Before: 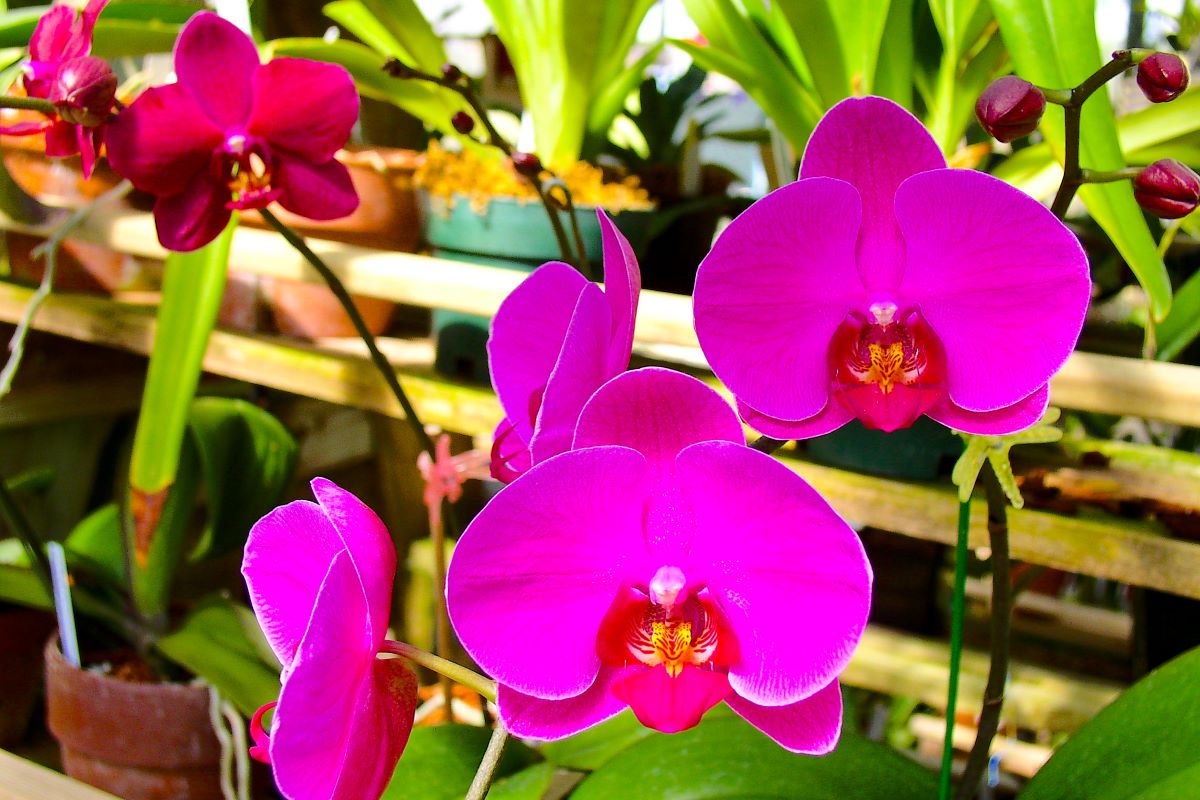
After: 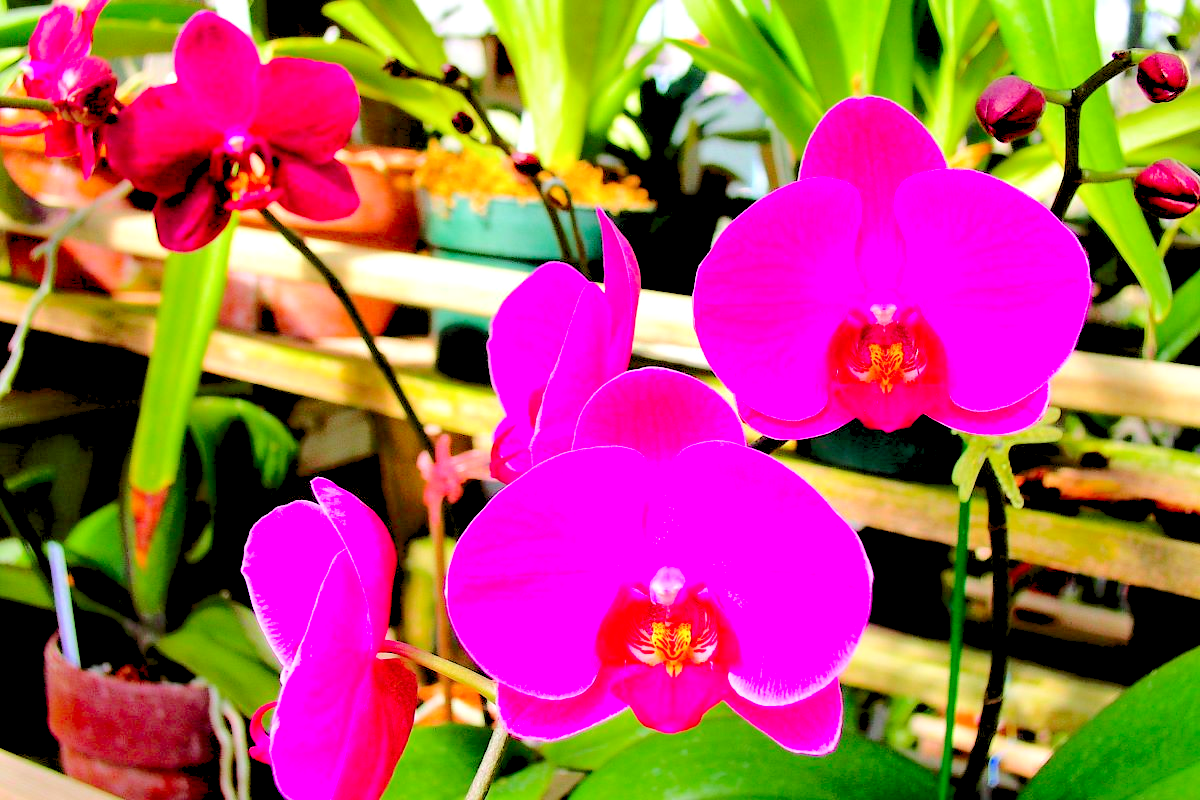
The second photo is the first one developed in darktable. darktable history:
tone curve: curves: ch0 [(0, 0) (0.106, 0.041) (0.256, 0.197) (0.37, 0.336) (0.513, 0.481) (0.667, 0.629) (1, 1)]; ch1 [(0, 0) (0.502, 0.505) (0.553, 0.577) (1, 1)]; ch2 [(0, 0) (0.5, 0.495) (0.56, 0.544) (1, 1)], color space Lab, independent channels, preserve colors none
levels: levels [0.072, 0.414, 0.976]
